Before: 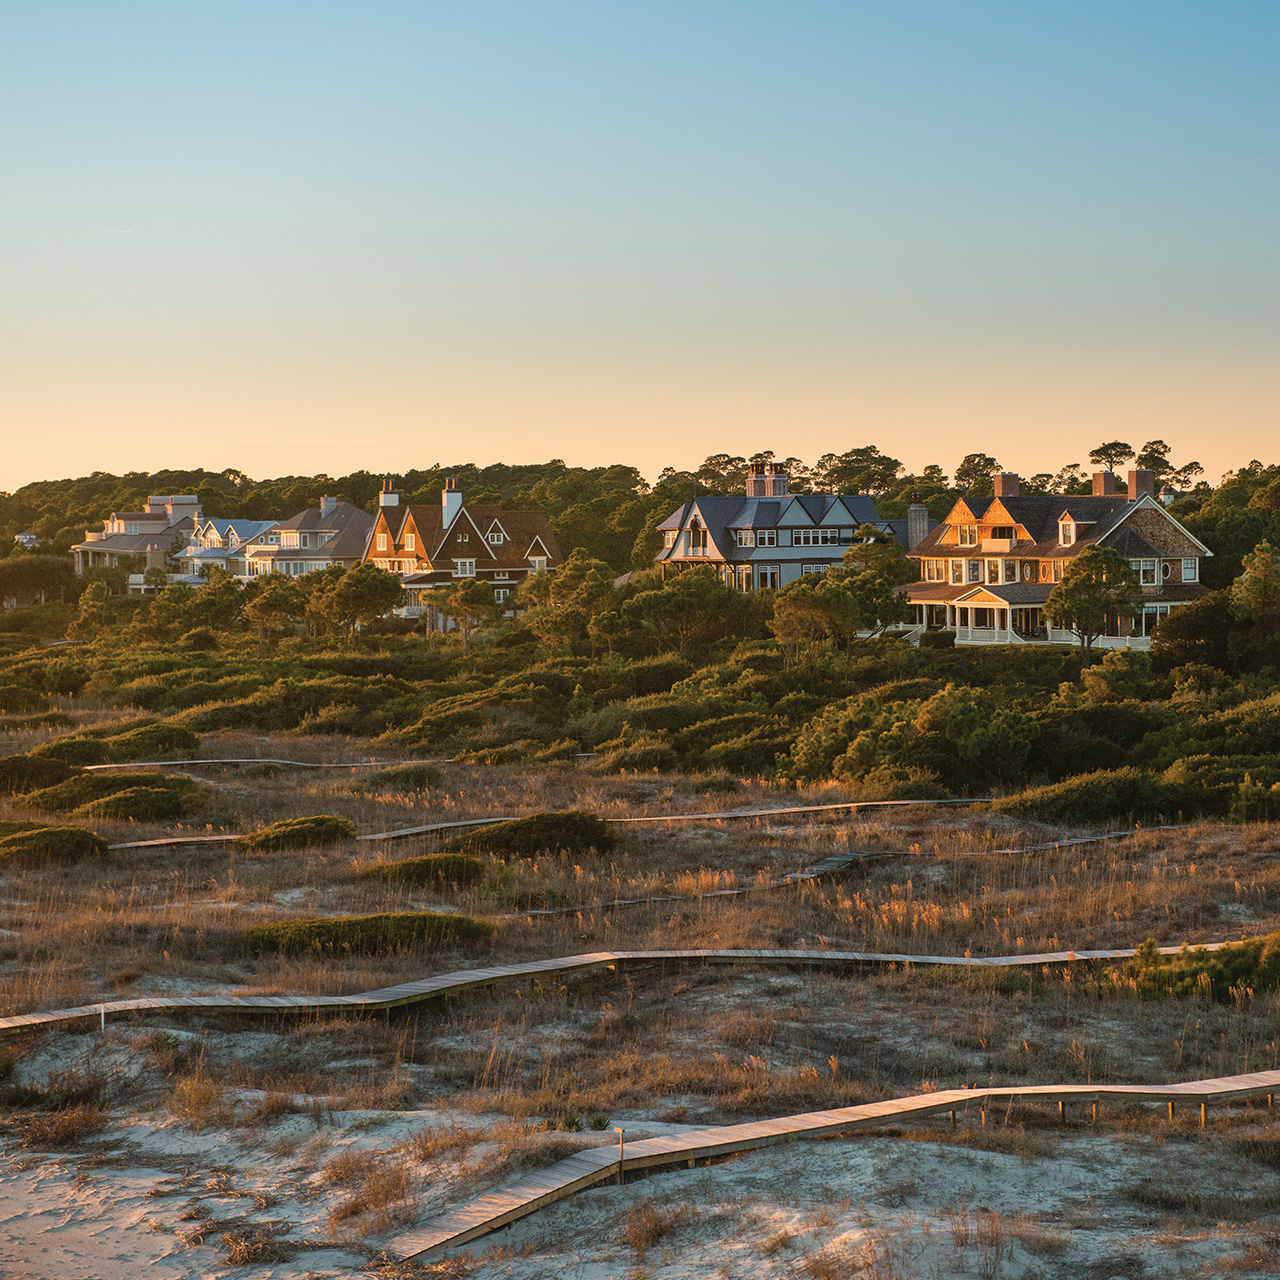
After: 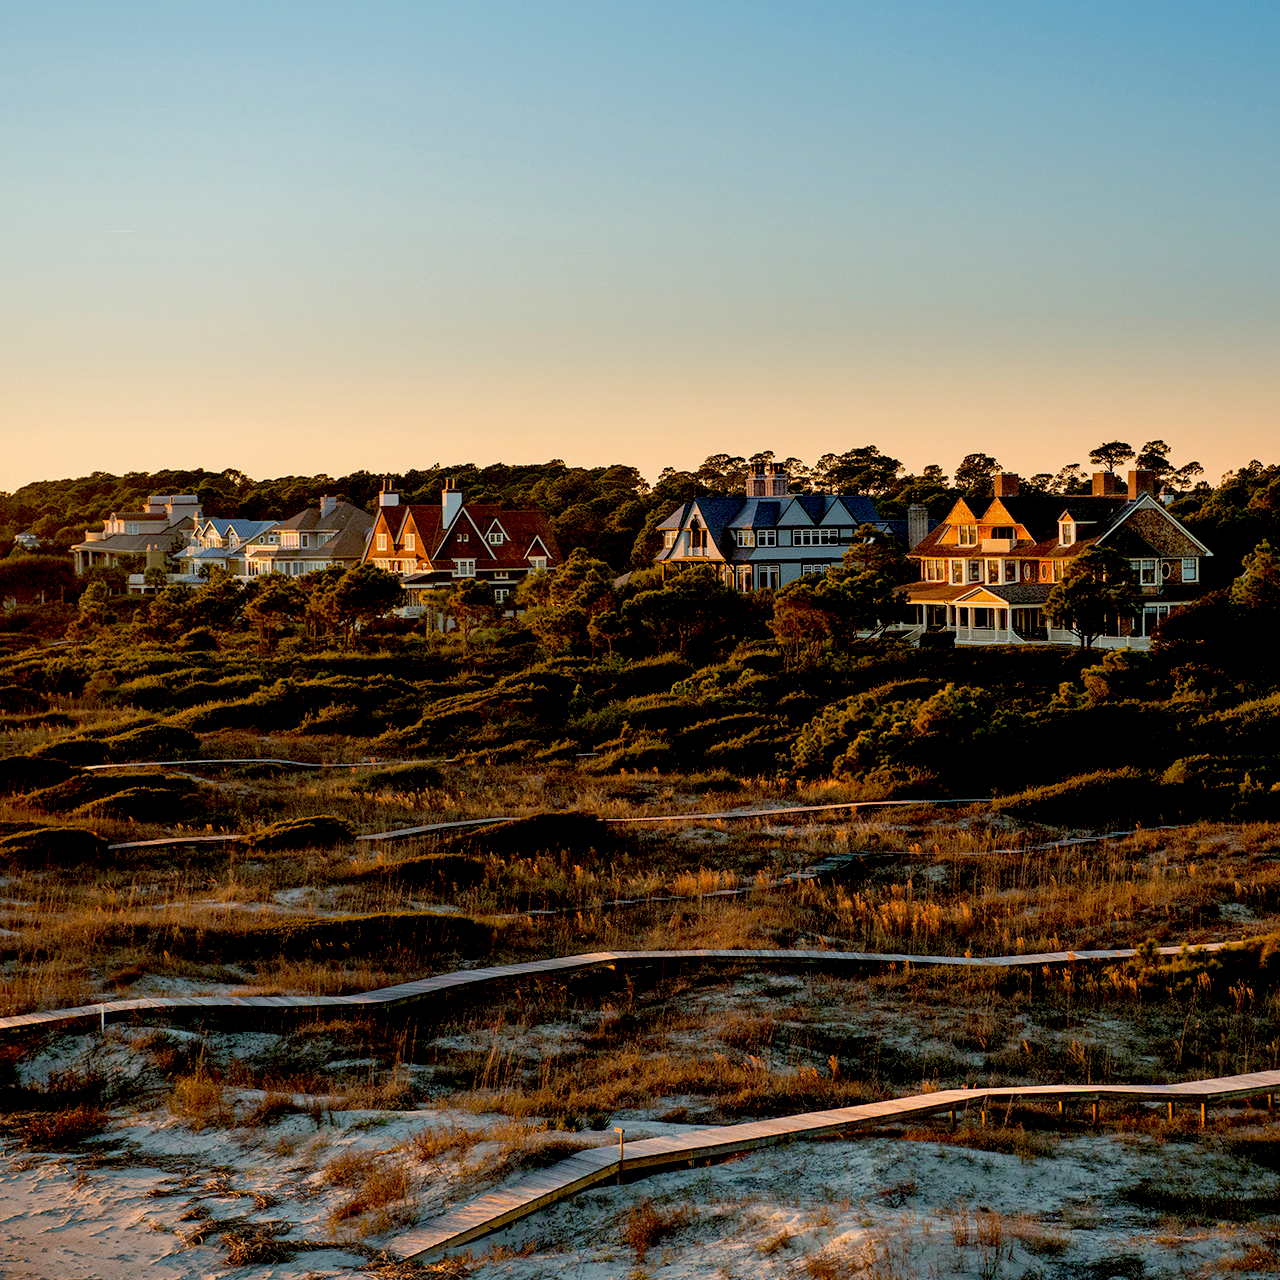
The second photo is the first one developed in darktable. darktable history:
shadows and highlights: shadows 25.99, highlights -26.14
exposure: black level correction 0.049, exposure 0.013 EV, compensate highlight preservation false
